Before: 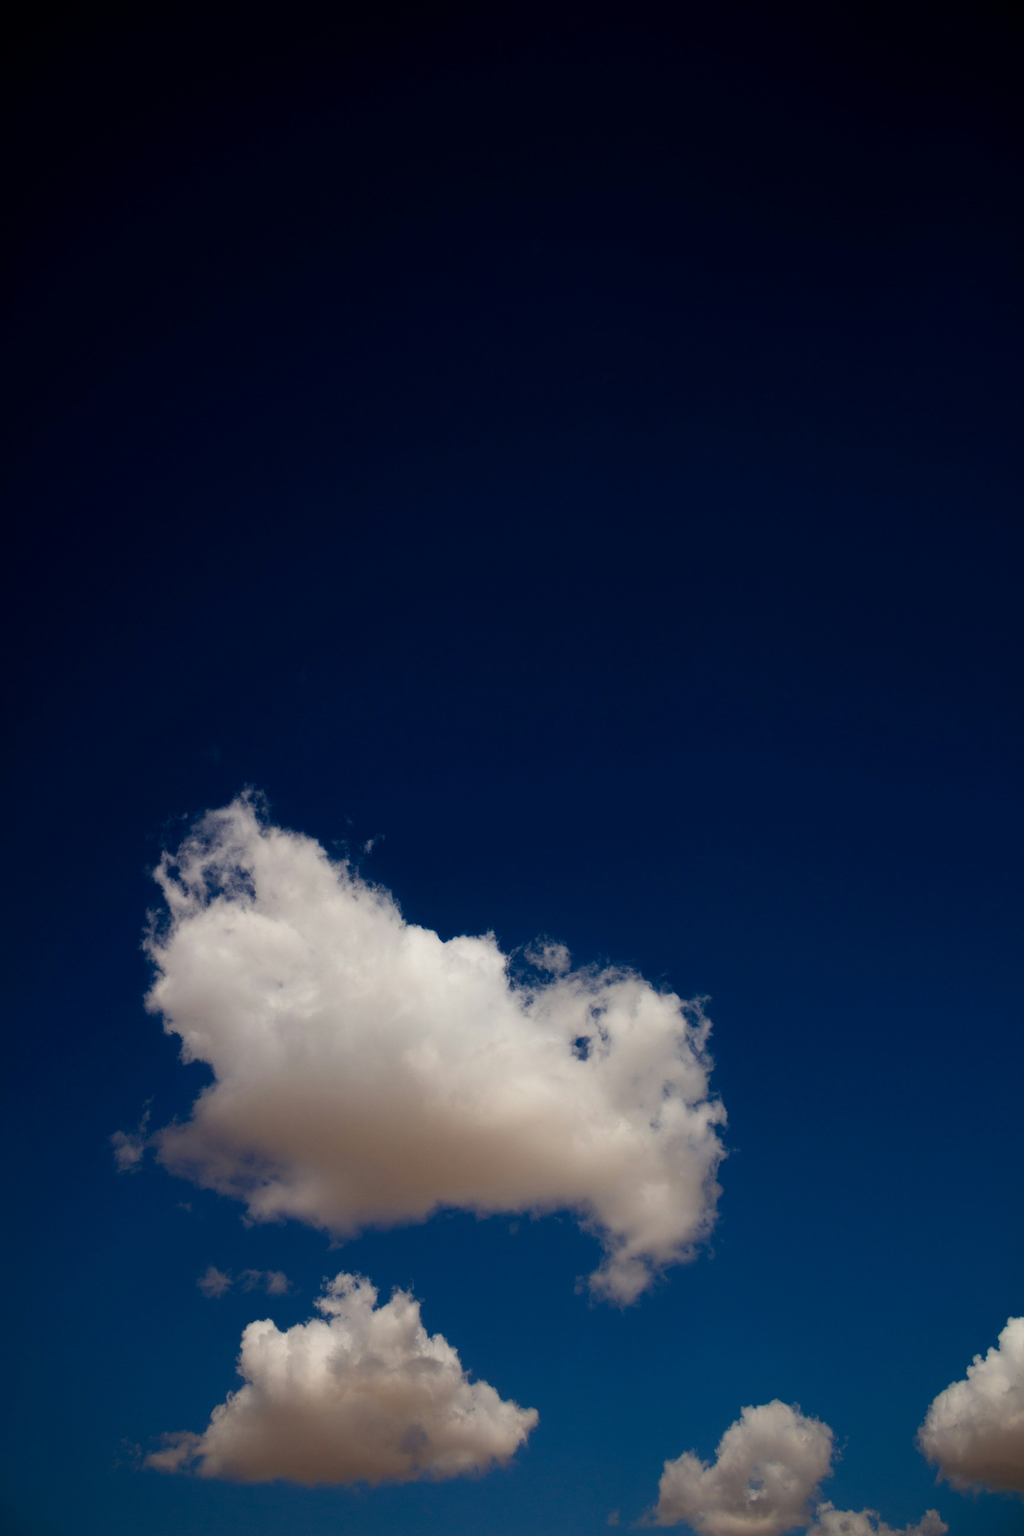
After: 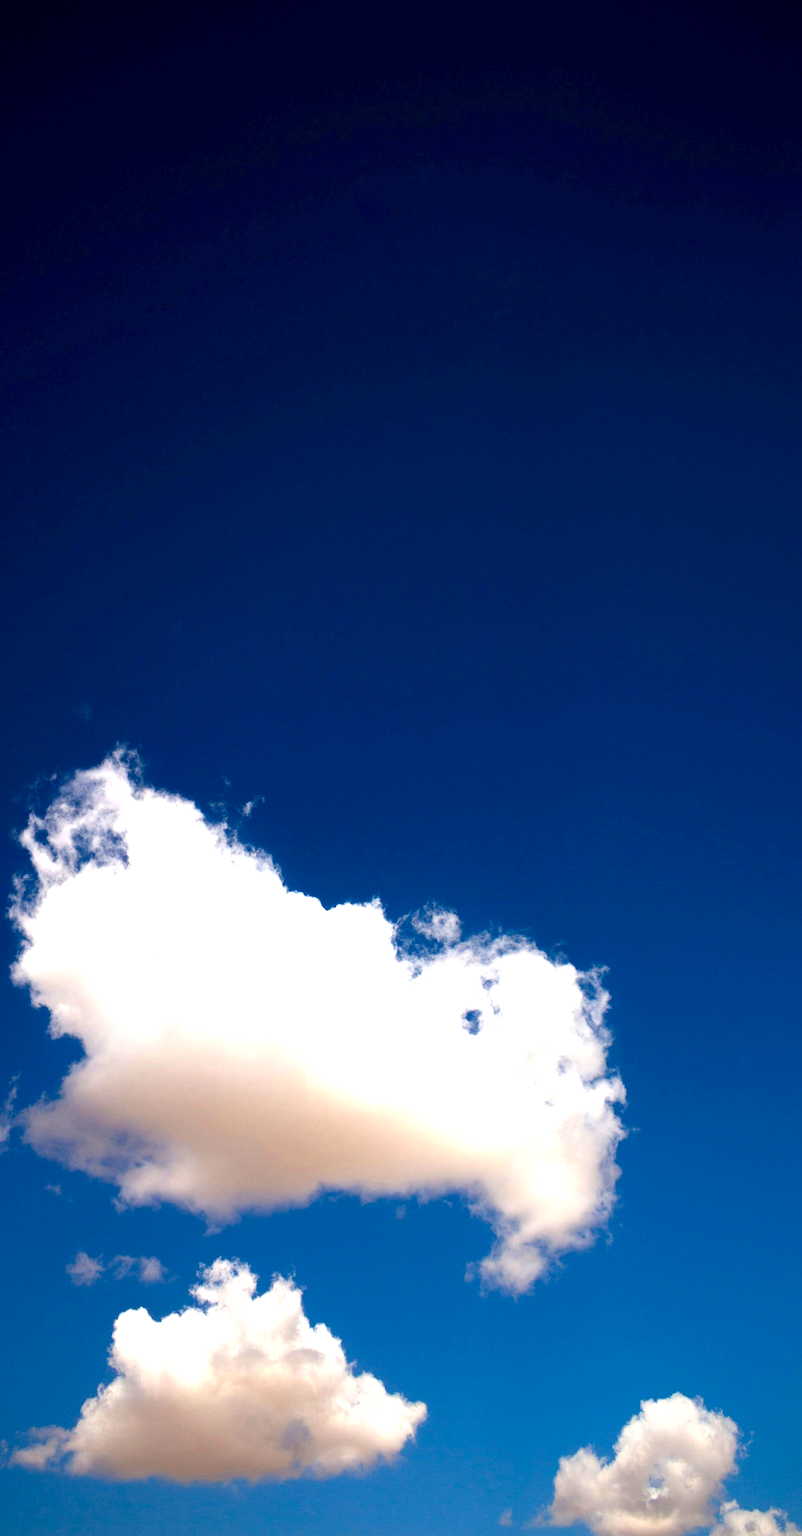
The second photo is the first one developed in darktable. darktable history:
exposure: black level correction 0.001, exposure 1.822 EV, compensate exposure bias true, compensate highlight preservation false
crop and rotate: left 13.15%, top 5.251%, right 12.609%
